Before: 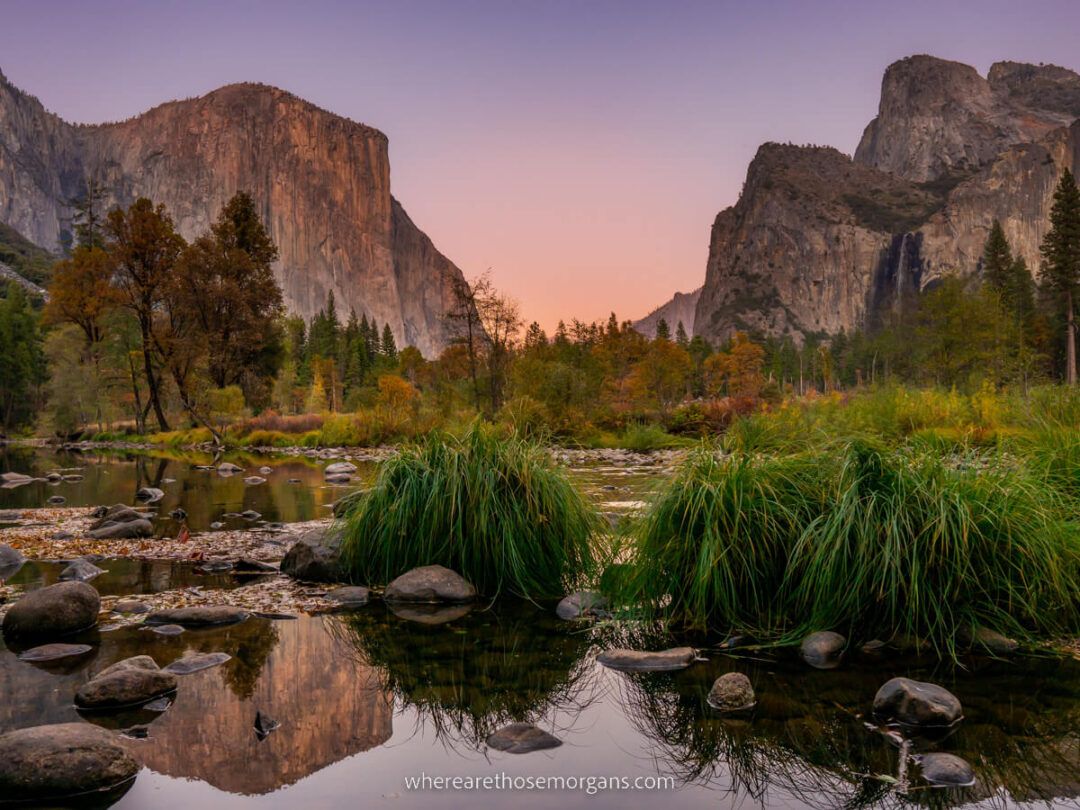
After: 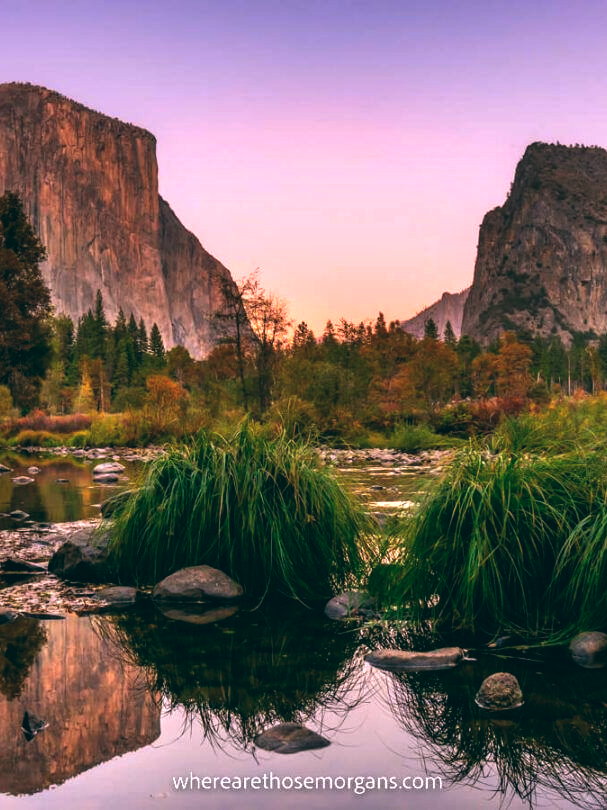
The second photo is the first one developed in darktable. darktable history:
color balance: lift [1.016, 0.983, 1, 1.017], gamma [0.78, 1.018, 1.043, 0.957], gain [0.786, 1.063, 0.937, 1.017], input saturation 118.26%, contrast 13.43%, contrast fulcrum 21.62%, output saturation 82.76%
exposure: black level correction 0, exposure 1 EV, compensate exposure bias true, compensate highlight preservation false
white balance: red 0.986, blue 1.01
crop: left 21.496%, right 22.254%
